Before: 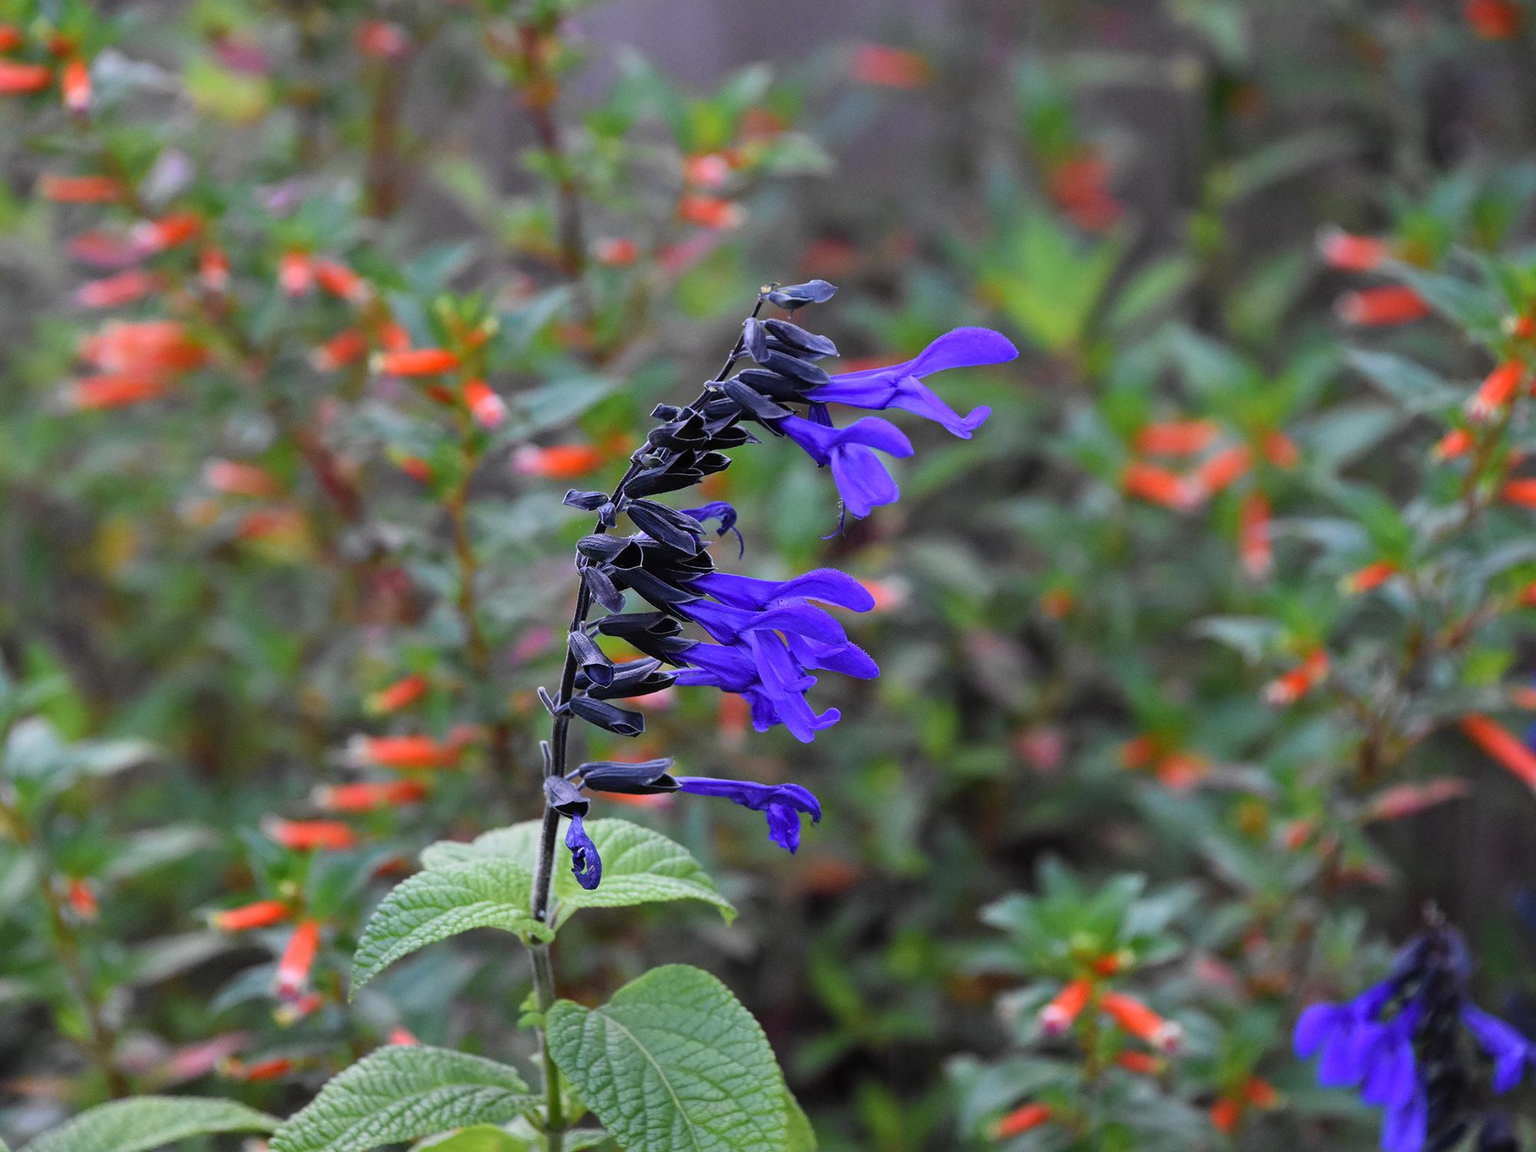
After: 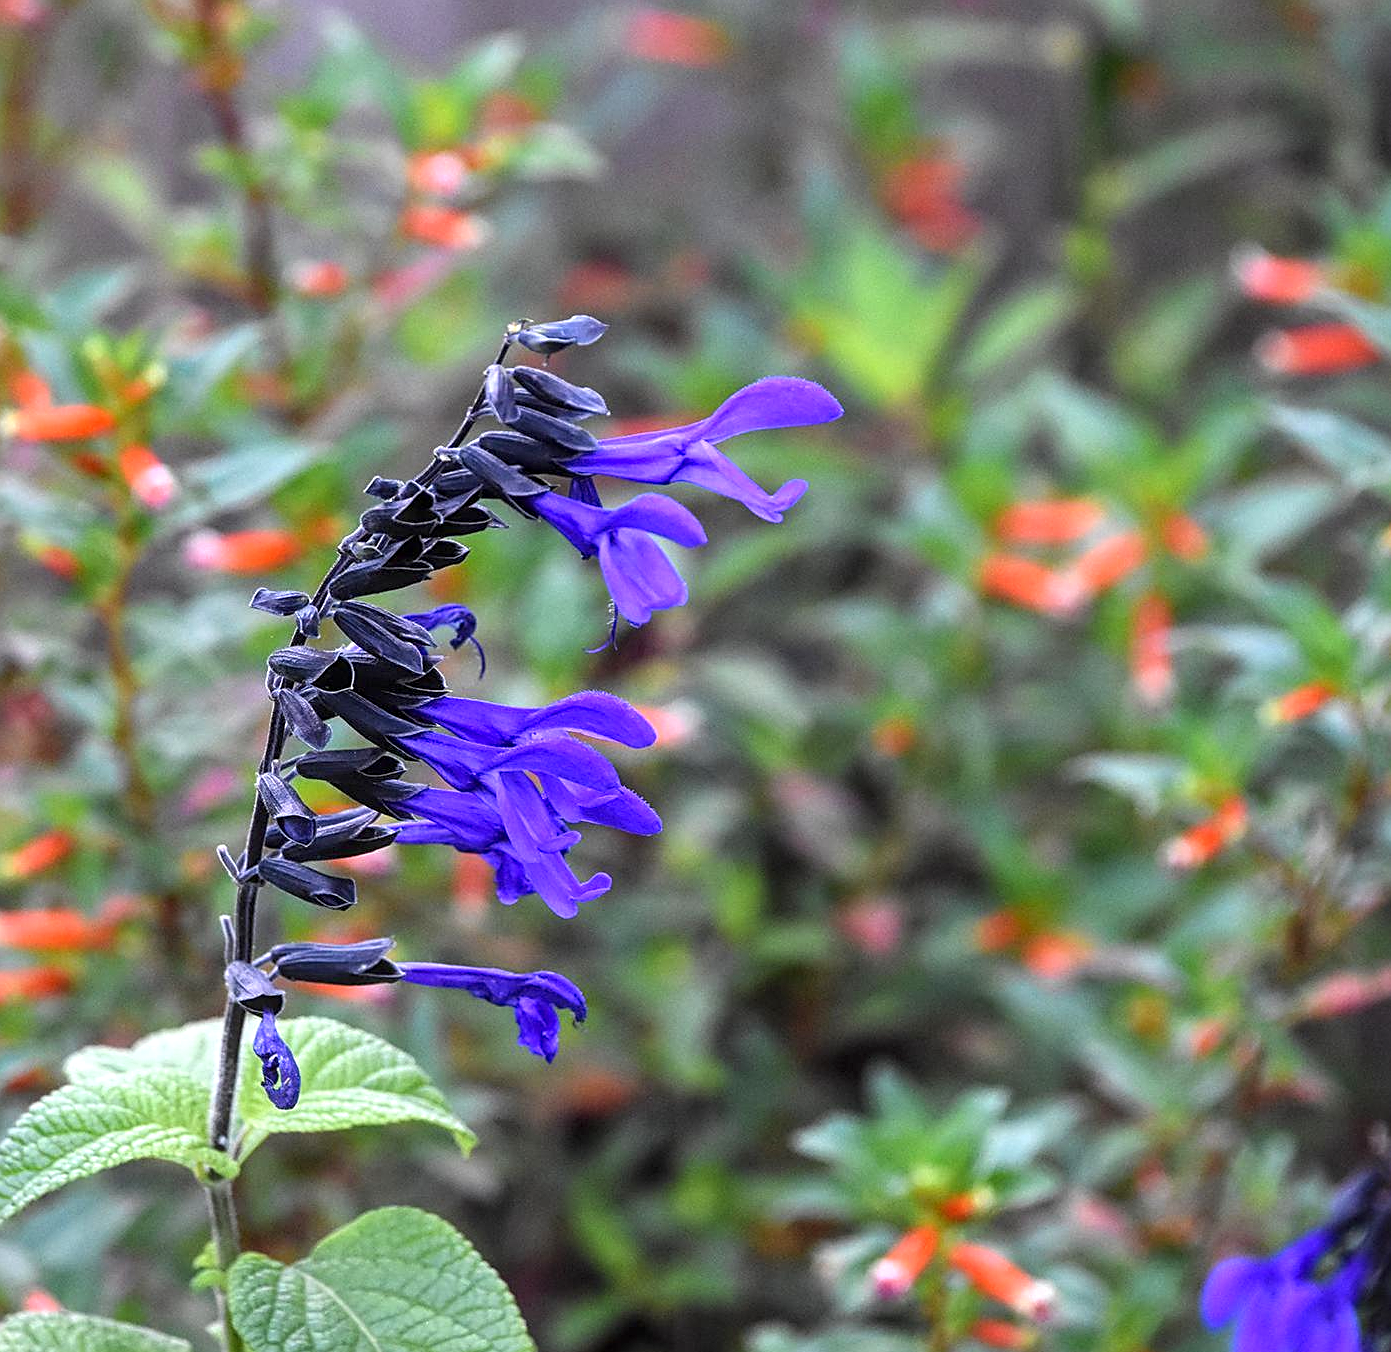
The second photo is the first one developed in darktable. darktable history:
crop and rotate: left 24.191%, top 3.371%, right 6.239%, bottom 6.452%
sharpen: on, module defaults
exposure: black level correction 0, exposure 0.691 EV, compensate highlight preservation false
local contrast: on, module defaults
